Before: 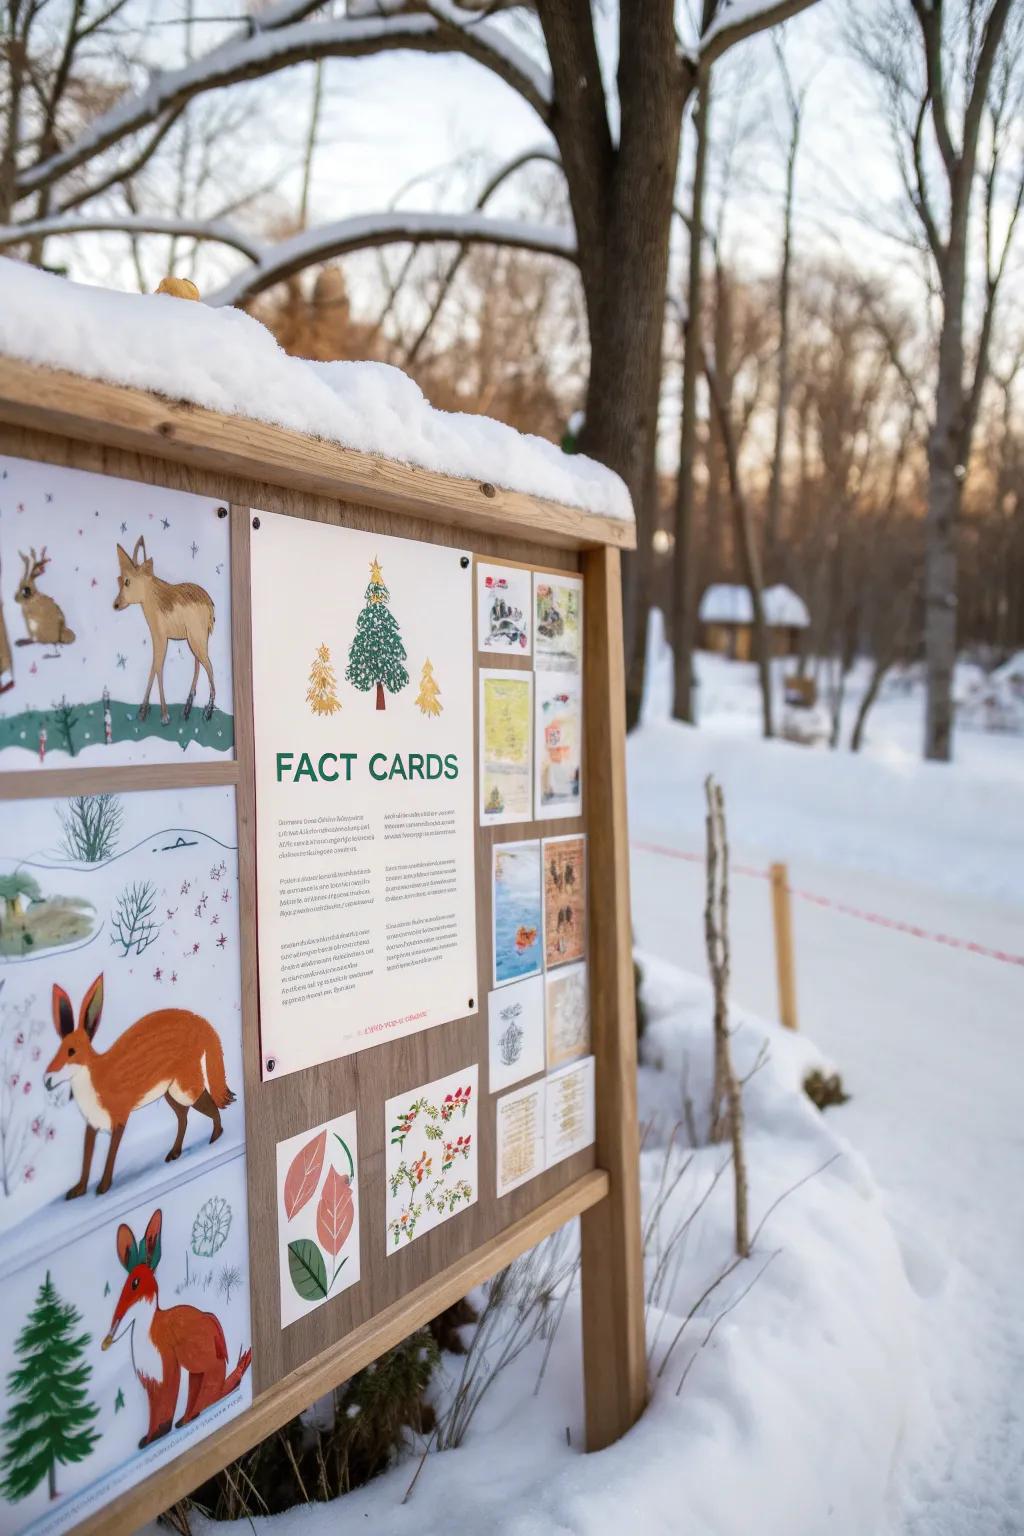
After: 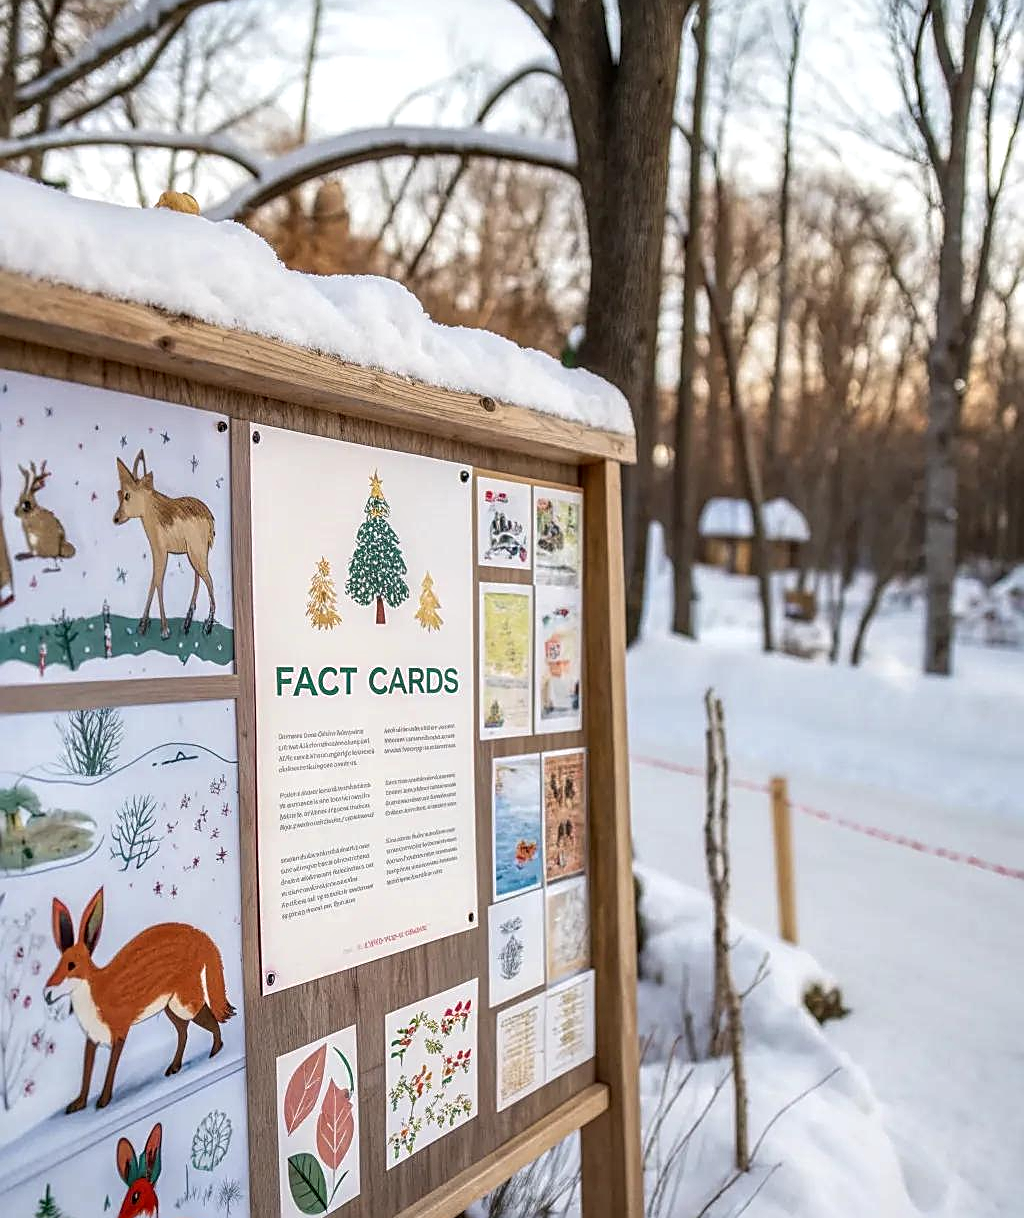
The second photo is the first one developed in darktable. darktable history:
local contrast: highlights 62%, detail 143%, midtone range 0.426
crop and rotate: top 5.661%, bottom 14.994%
sharpen: amount 0.748
